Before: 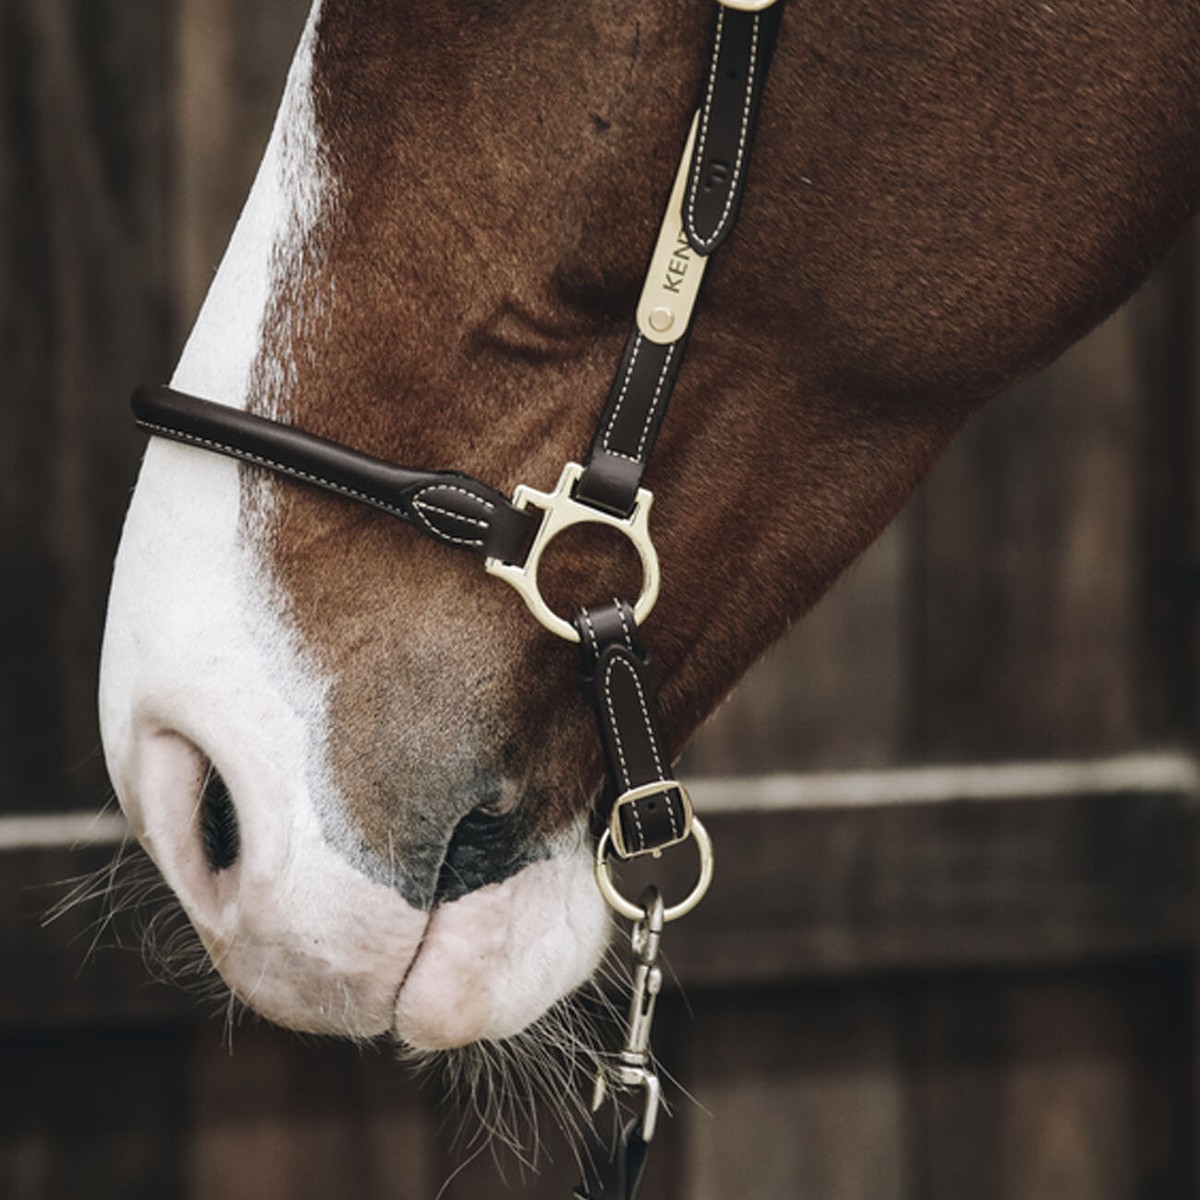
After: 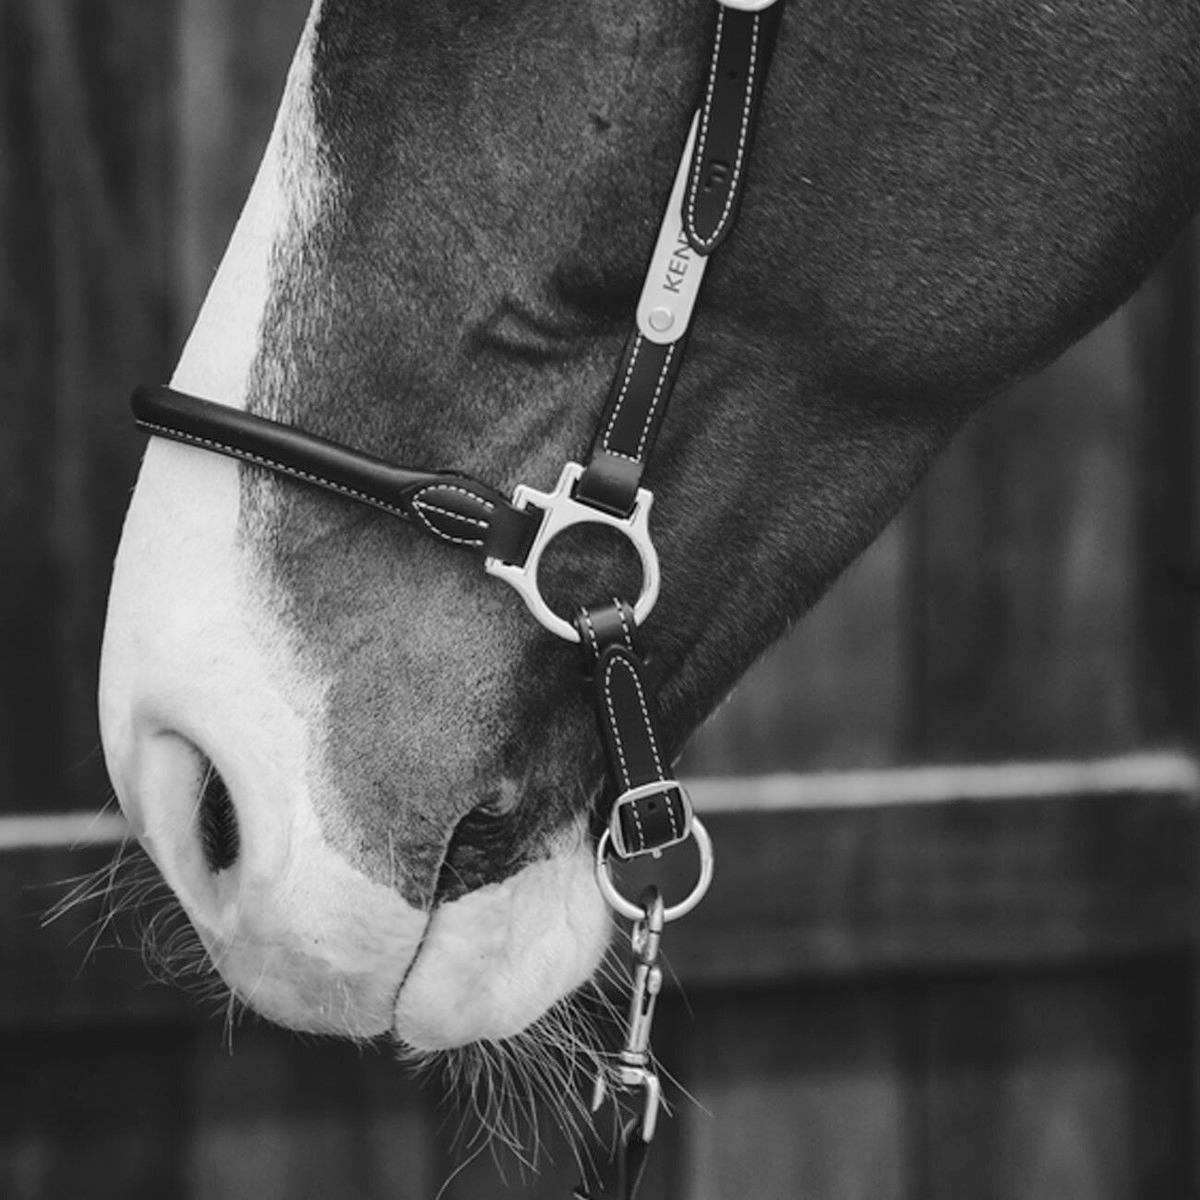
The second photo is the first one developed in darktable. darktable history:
color balance rgb: perceptual saturation grading › global saturation 25%, perceptual brilliance grading › mid-tones 10%, perceptual brilliance grading › shadows 15%, global vibrance 20%
monochrome: a -71.75, b 75.82
white balance: red 1.127, blue 0.943
shadows and highlights: shadows 20.55, highlights -20.99, soften with gaussian
